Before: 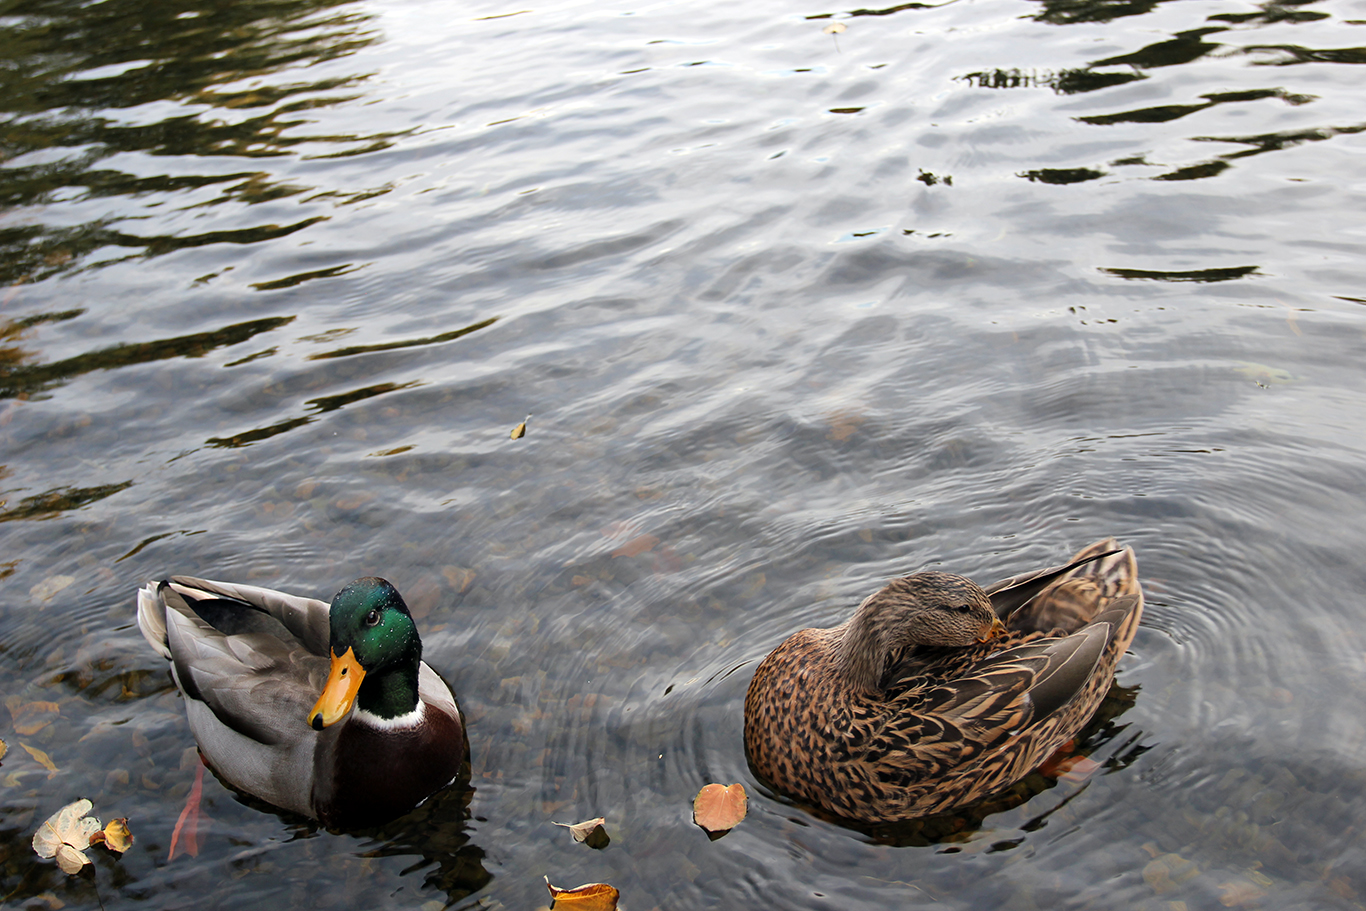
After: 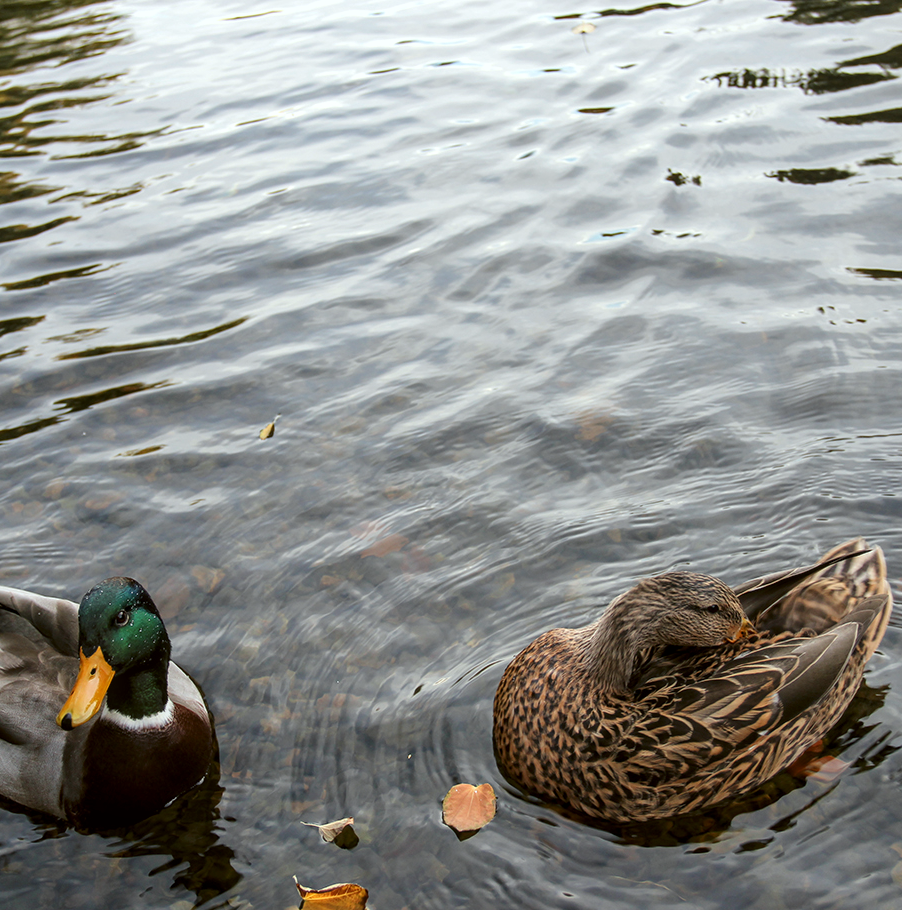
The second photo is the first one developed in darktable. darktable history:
local contrast: detail 130%
color balance: lift [1.004, 1.002, 1.002, 0.998], gamma [1, 1.007, 1.002, 0.993], gain [1, 0.977, 1.013, 1.023], contrast -3.64%
crop and rotate: left 18.442%, right 15.508%
